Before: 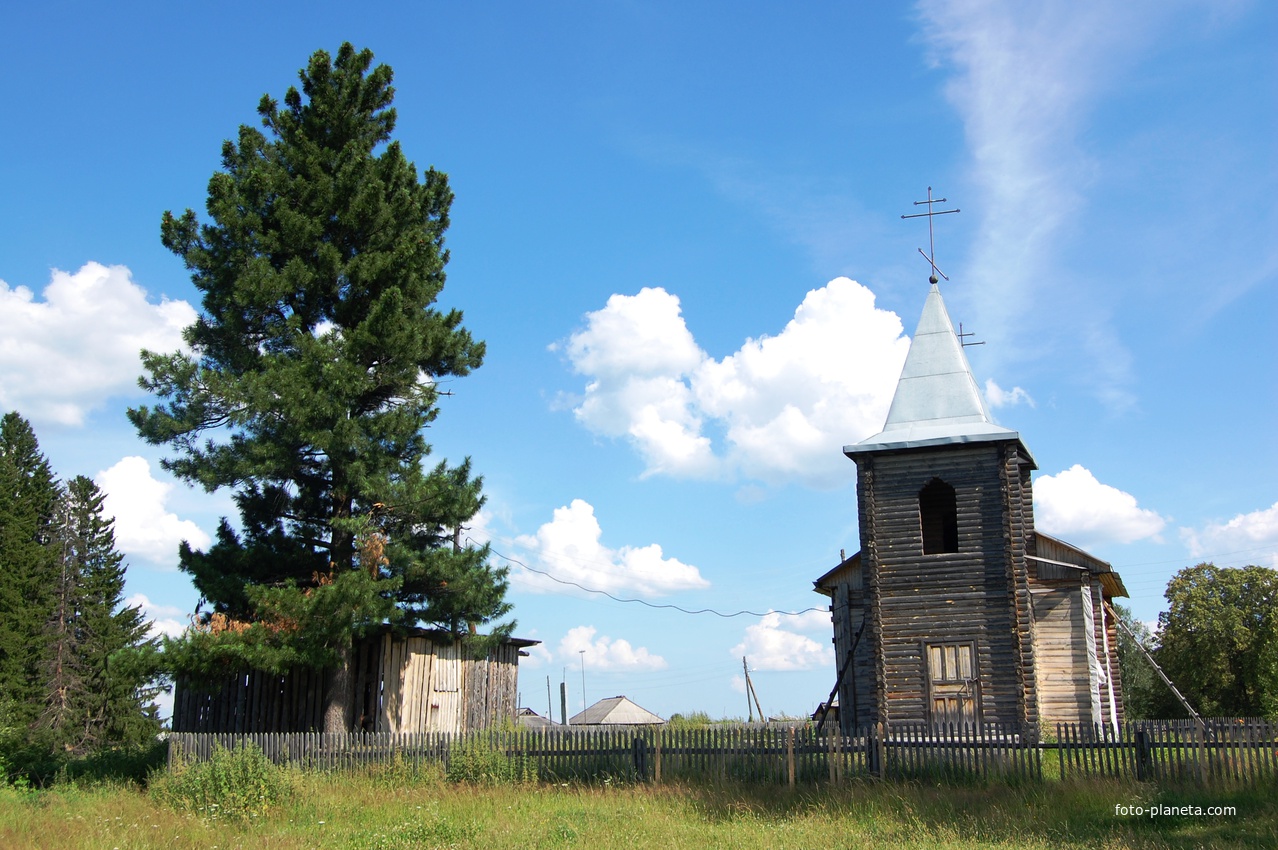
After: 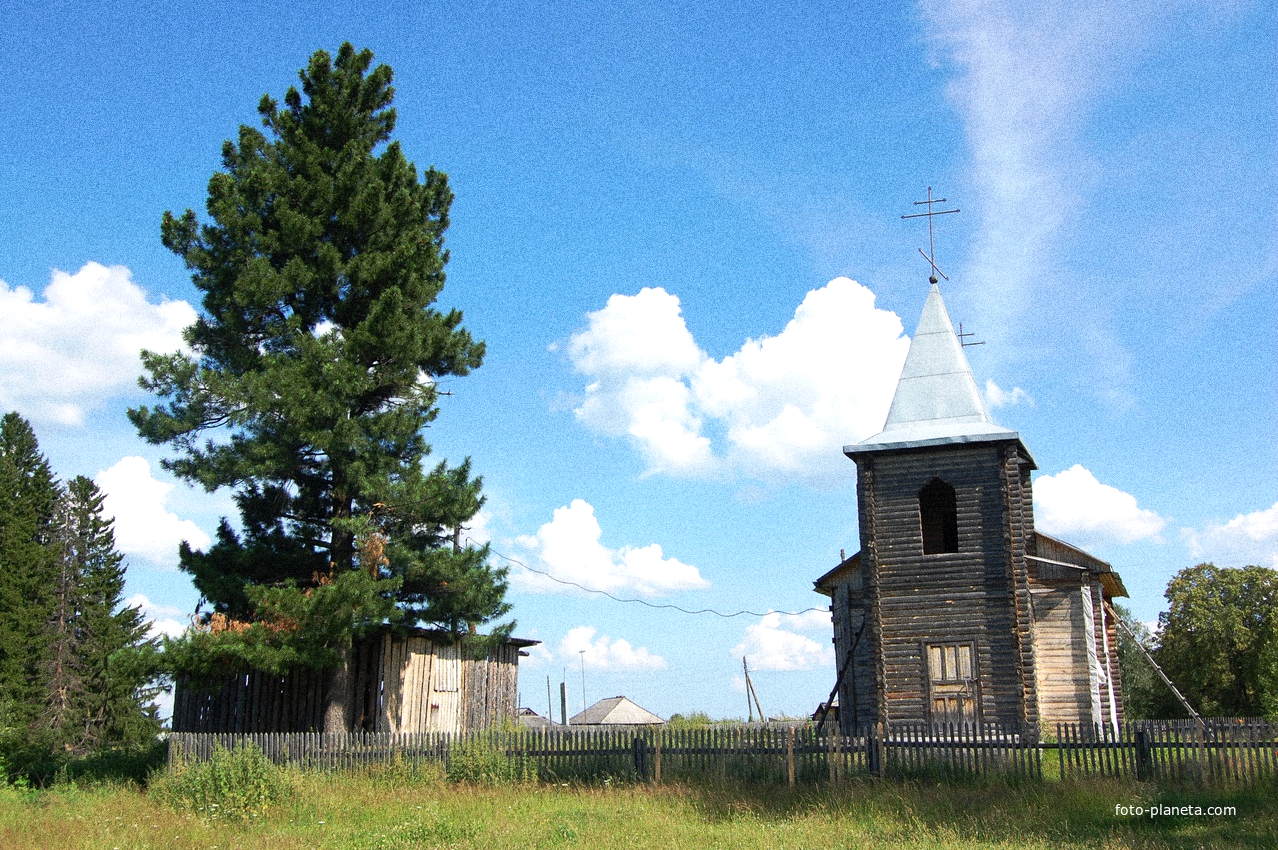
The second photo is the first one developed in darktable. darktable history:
exposure: exposure 0.178 EV, compensate exposure bias true, compensate highlight preservation false
grain: coarseness 14.49 ISO, strength 48.04%, mid-tones bias 35%
